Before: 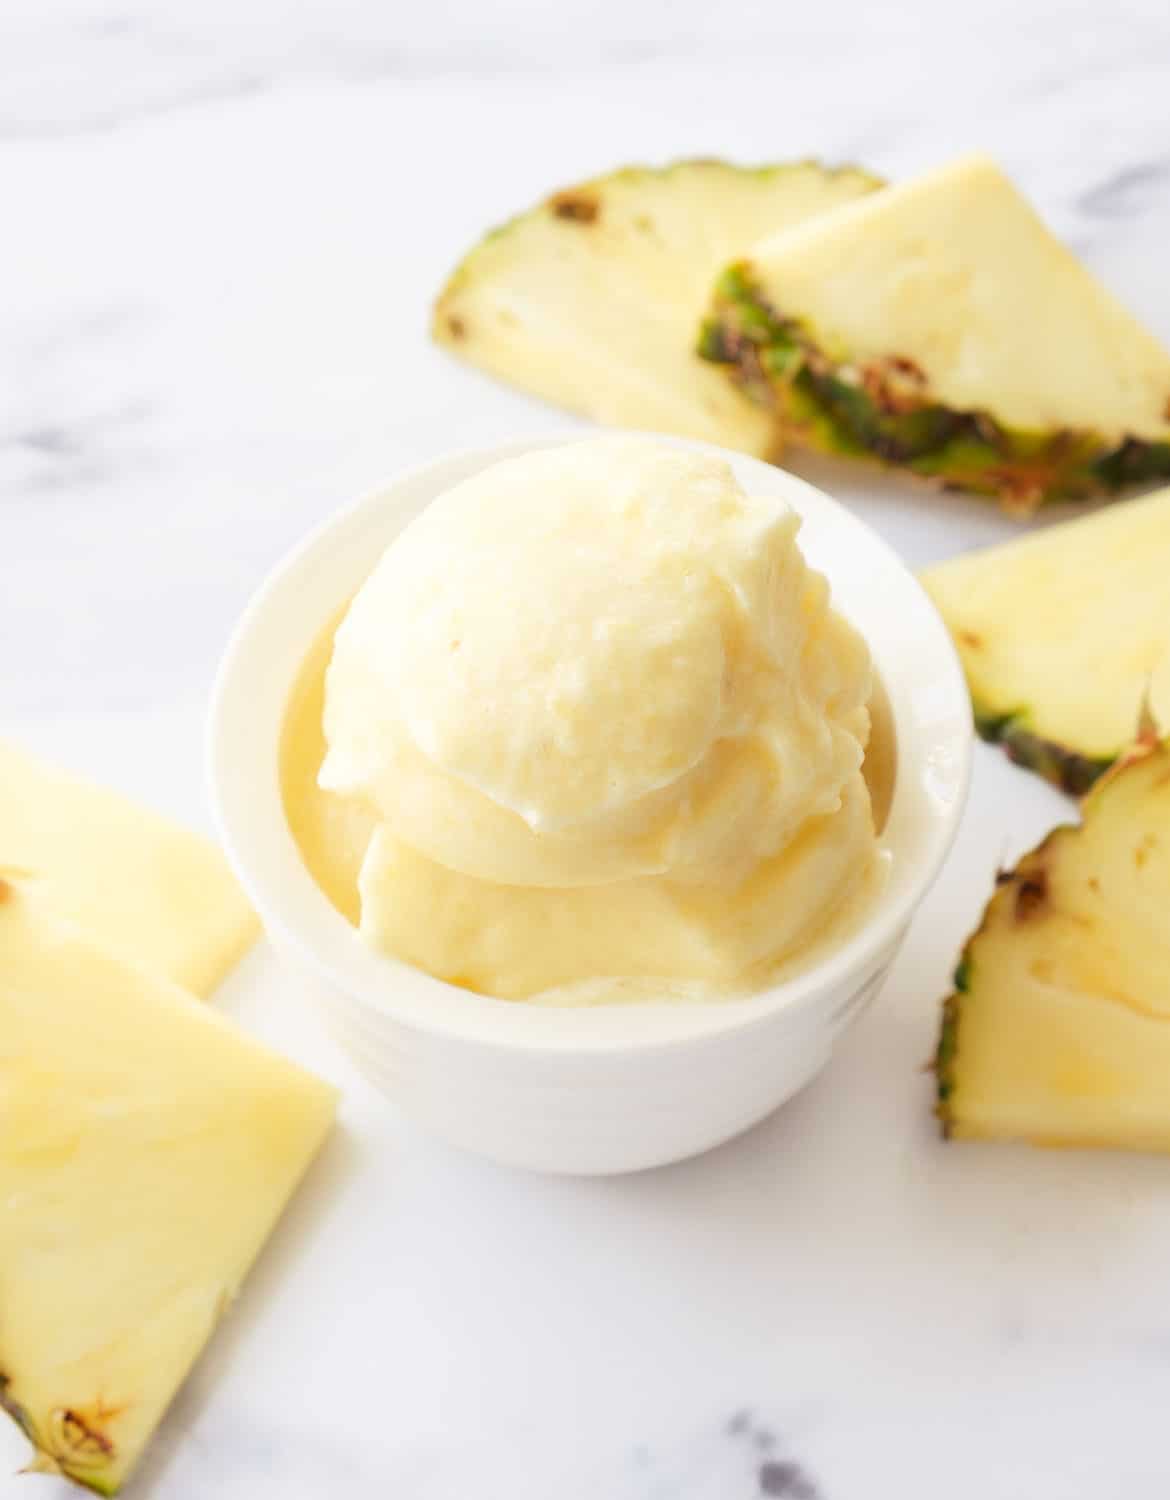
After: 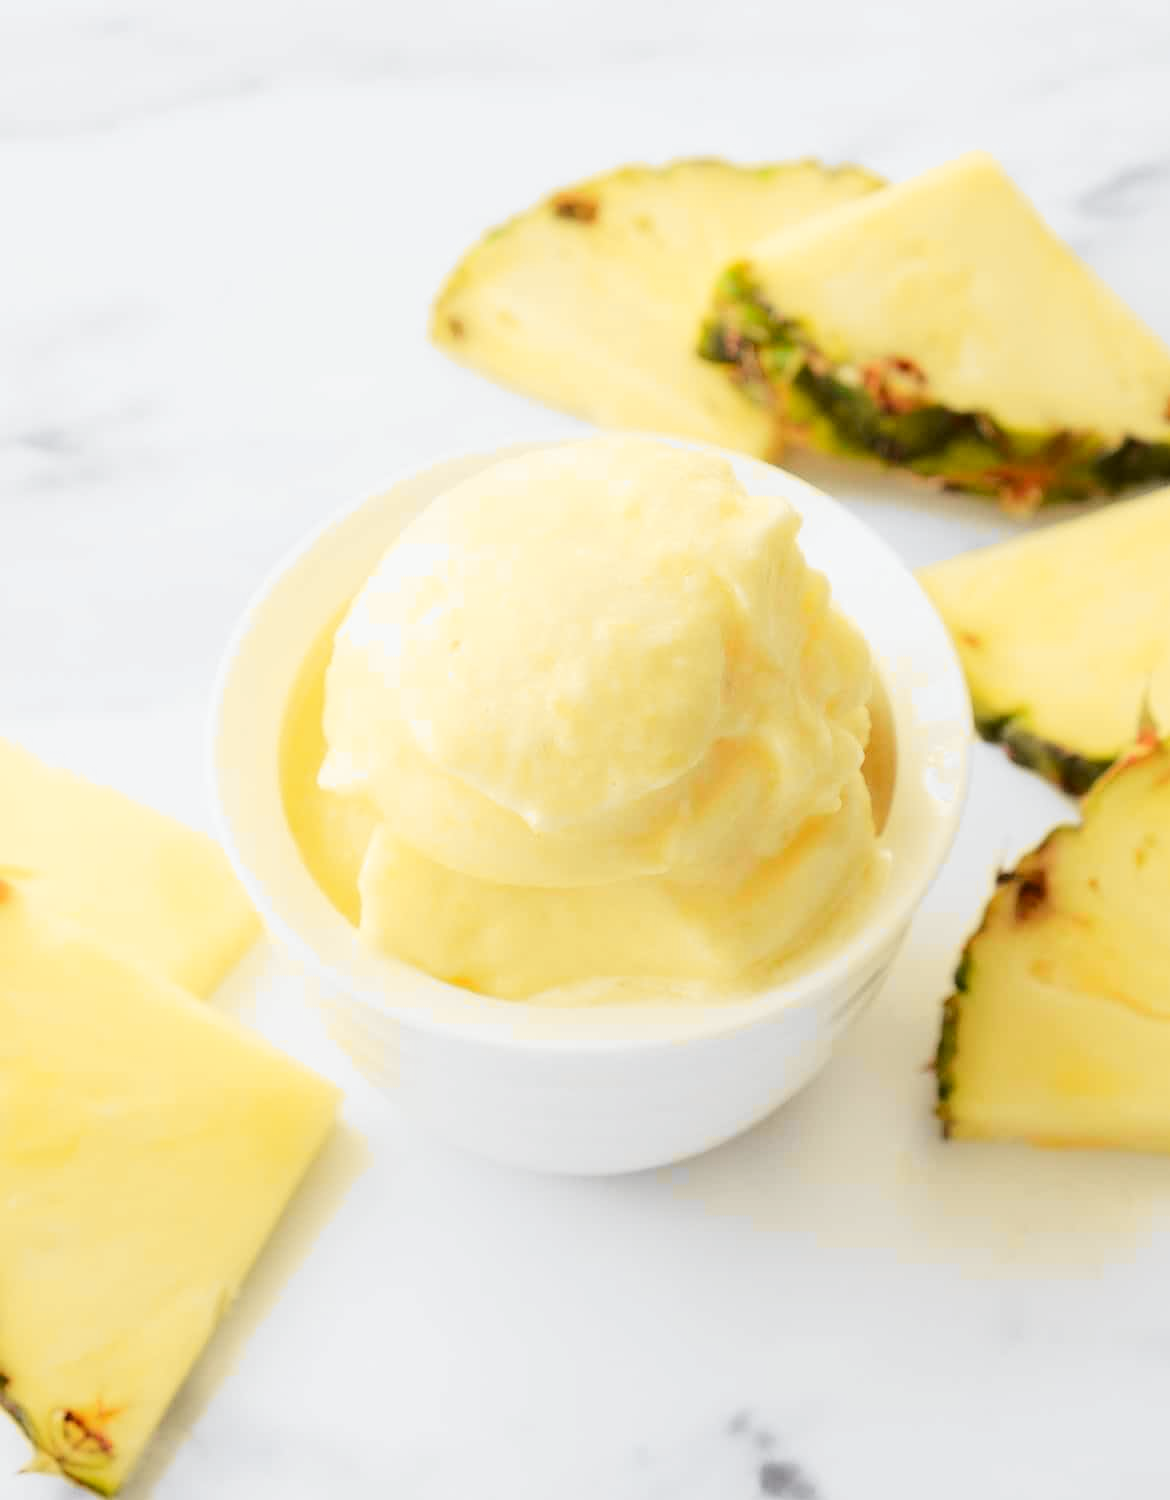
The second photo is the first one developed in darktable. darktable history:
tone curve: curves: ch0 [(0, 0) (0.071, 0.047) (0.266, 0.26) (0.483, 0.554) (0.753, 0.811) (1, 0.983)]; ch1 [(0, 0) (0.346, 0.307) (0.408, 0.387) (0.463, 0.465) (0.482, 0.493) (0.502, 0.499) (0.517, 0.502) (0.55, 0.548) (0.597, 0.61) (0.651, 0.698) (1, 1)]; ch2 [(0, 0) (0.346, 0.34) (0.434, 0.46) (0.485, 0.494) (0.5, 0.498) (0.517, 0.506) (0.526, 0.545) (0.583, 0.61) (0.625, 0.659) (1, 1)], color space Lab, independent channels, preserve colors none
